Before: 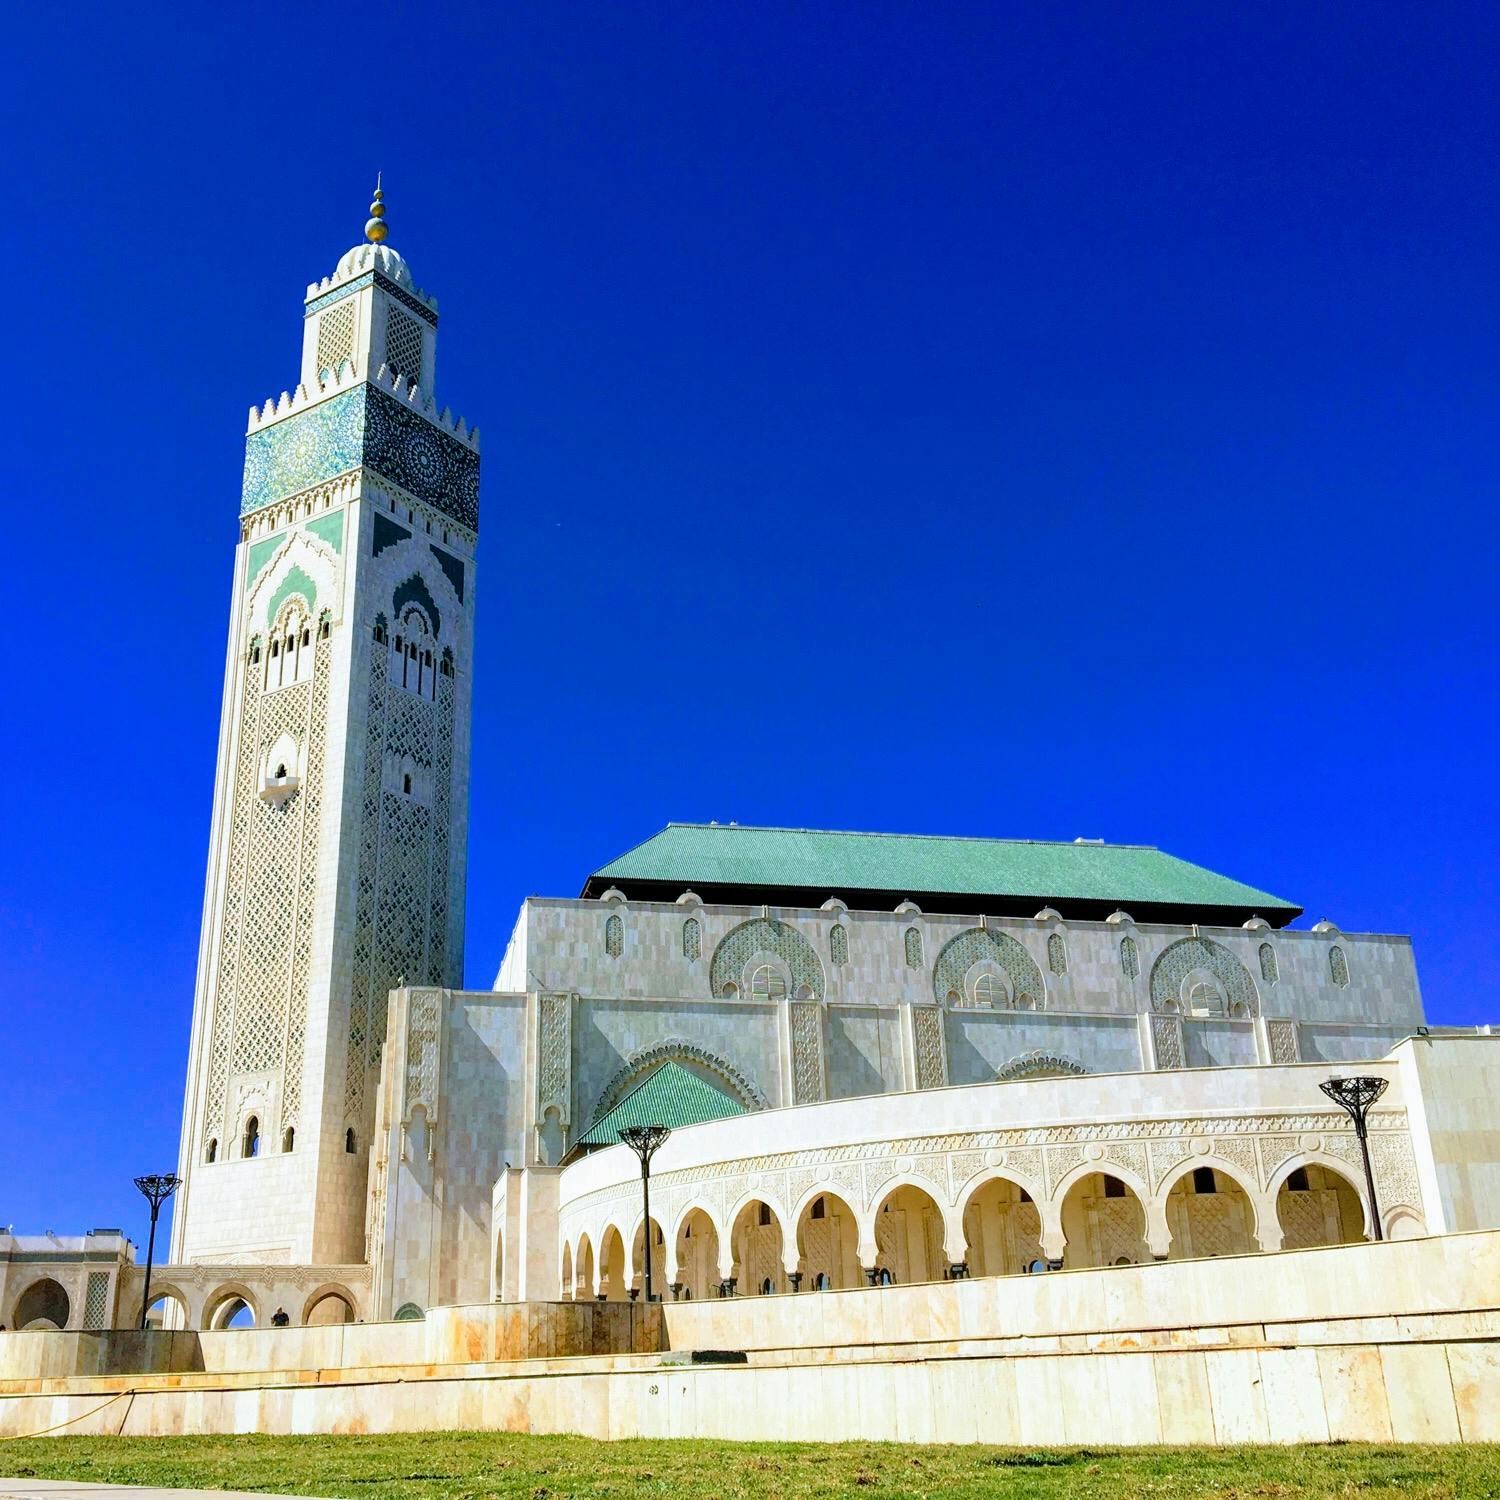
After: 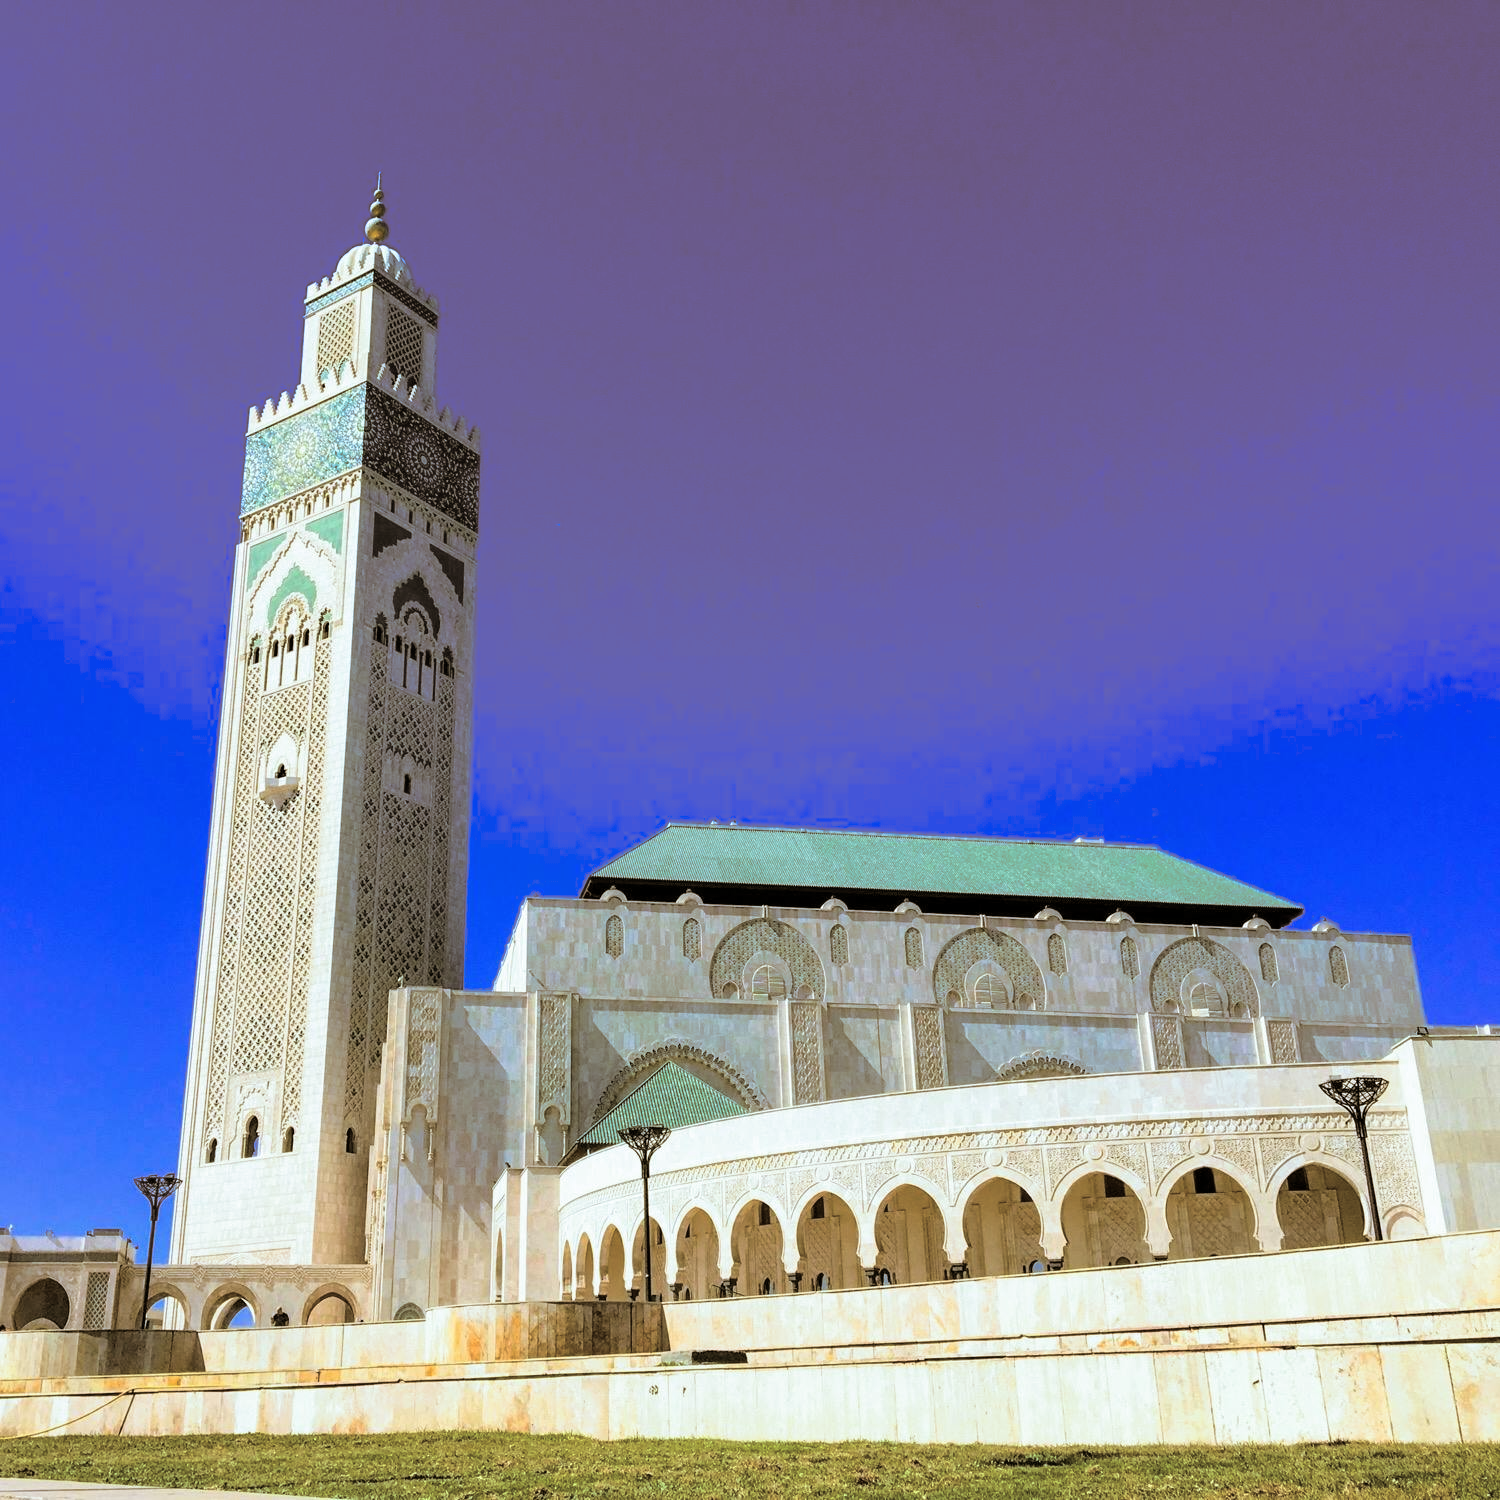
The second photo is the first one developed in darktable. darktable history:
color balance: output saturation 98.5%
split-toning: shadows › hue 37.98°, highlights › hue 185.58°, balance -55.261
